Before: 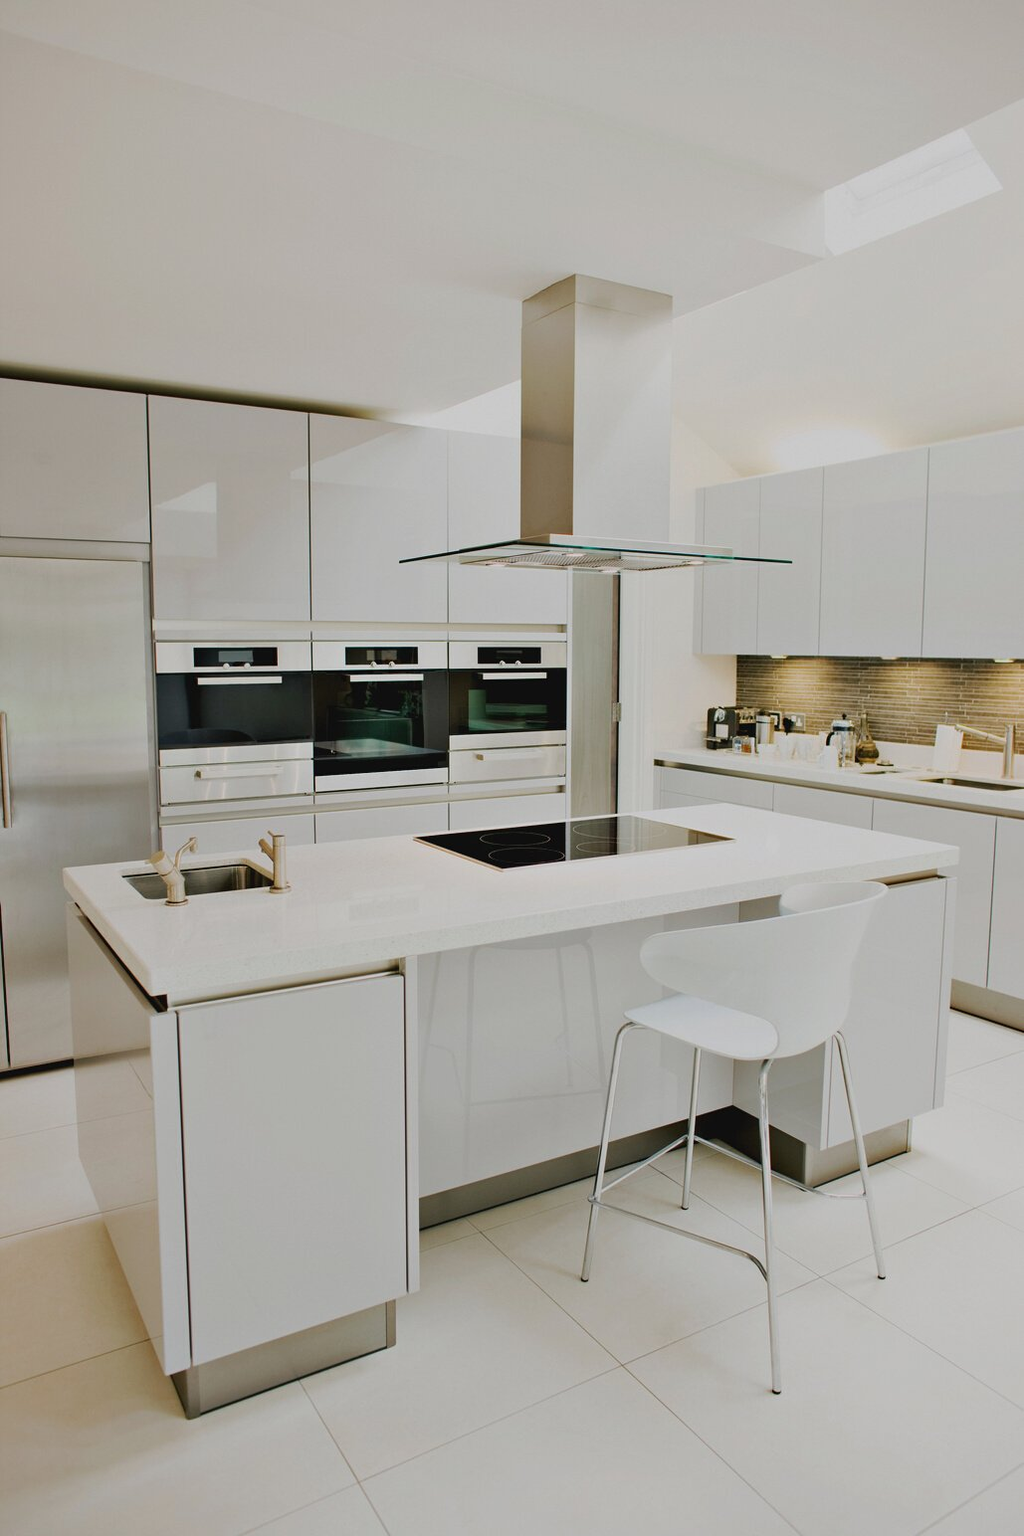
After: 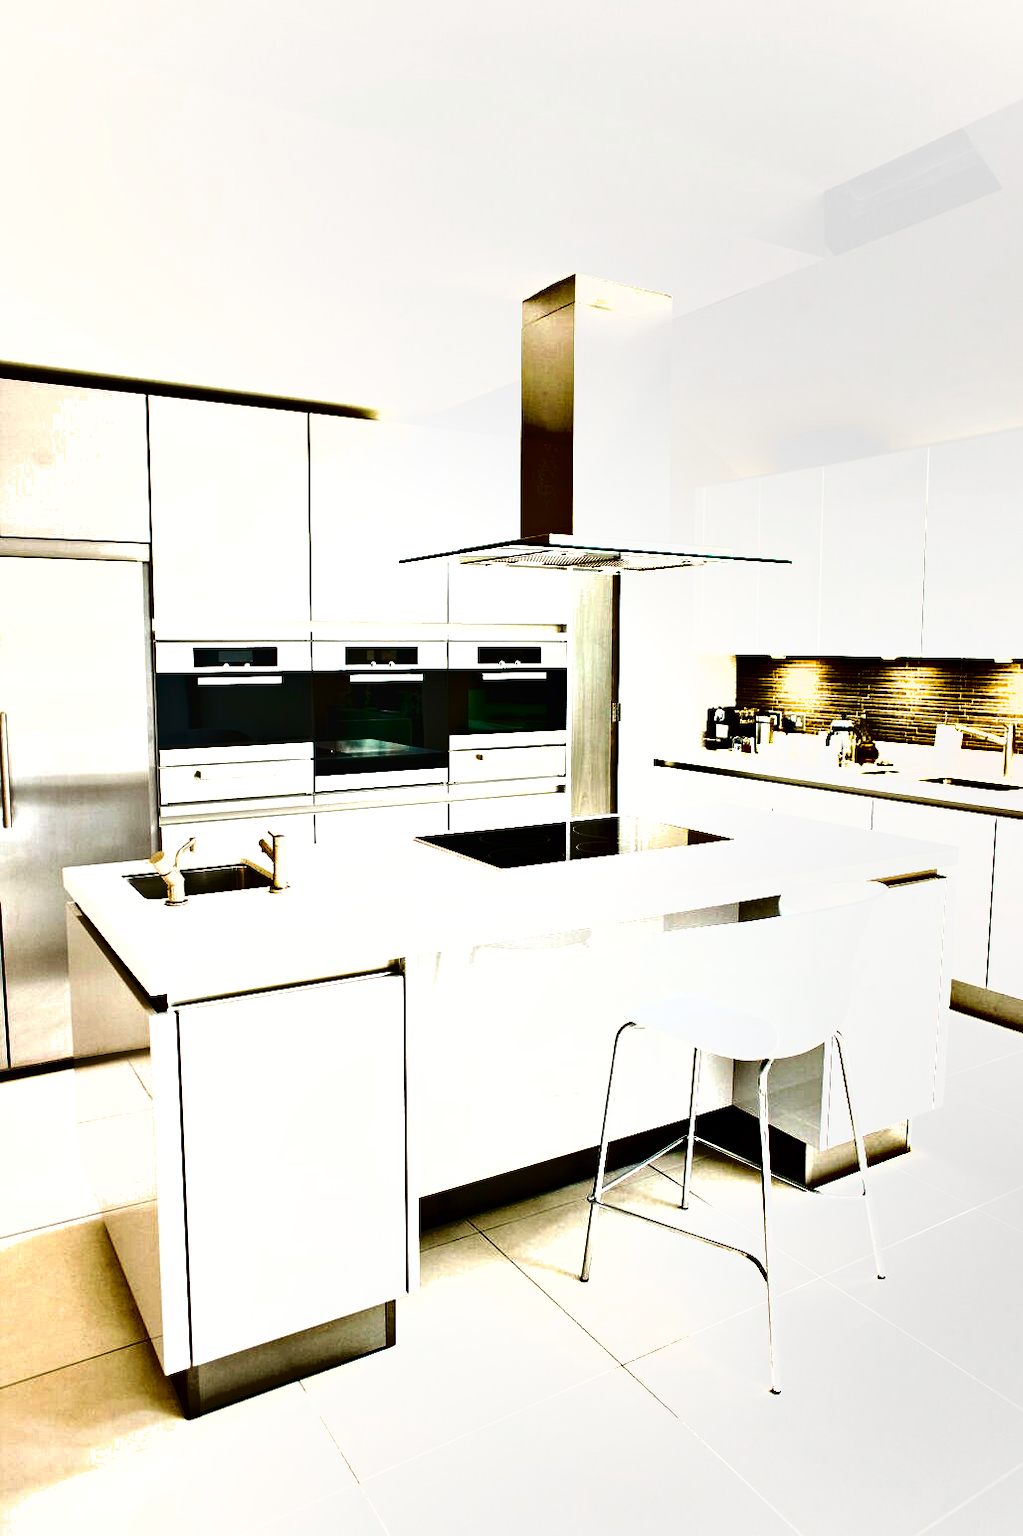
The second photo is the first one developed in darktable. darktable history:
white balance: emerald 1
exposure: exposure 1.5 EV, compensate highlight preservation false
shadows and highlights: radius 171.16, shadows 27, white point adjustment 3.13, highlights -67.95, soften with gaussian
